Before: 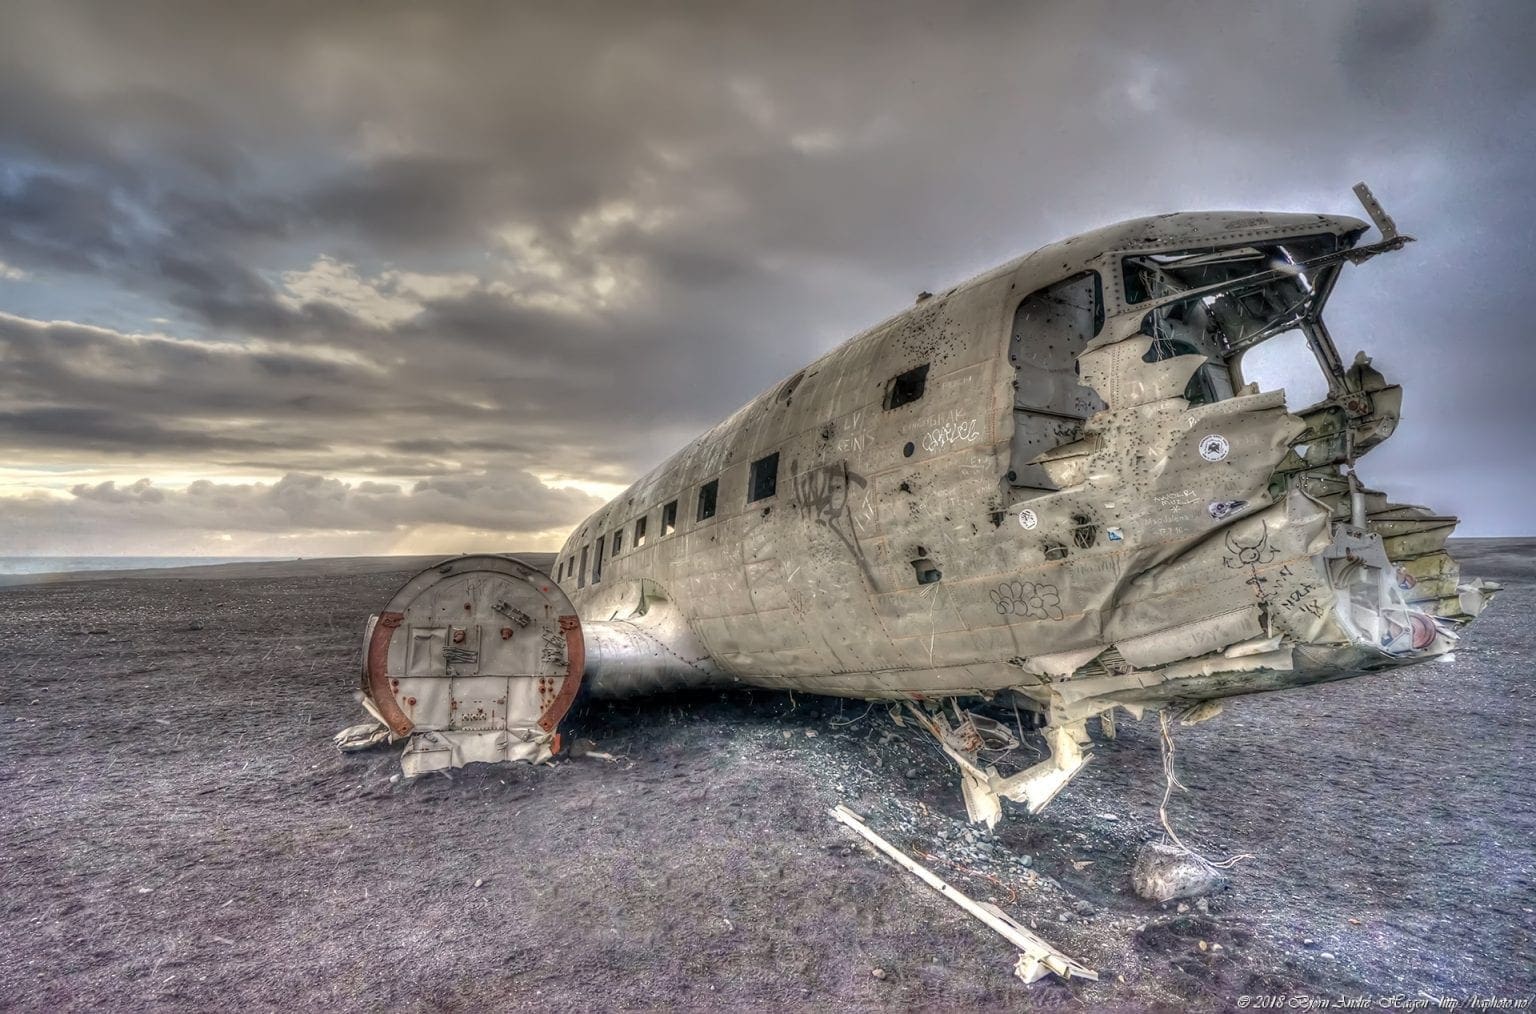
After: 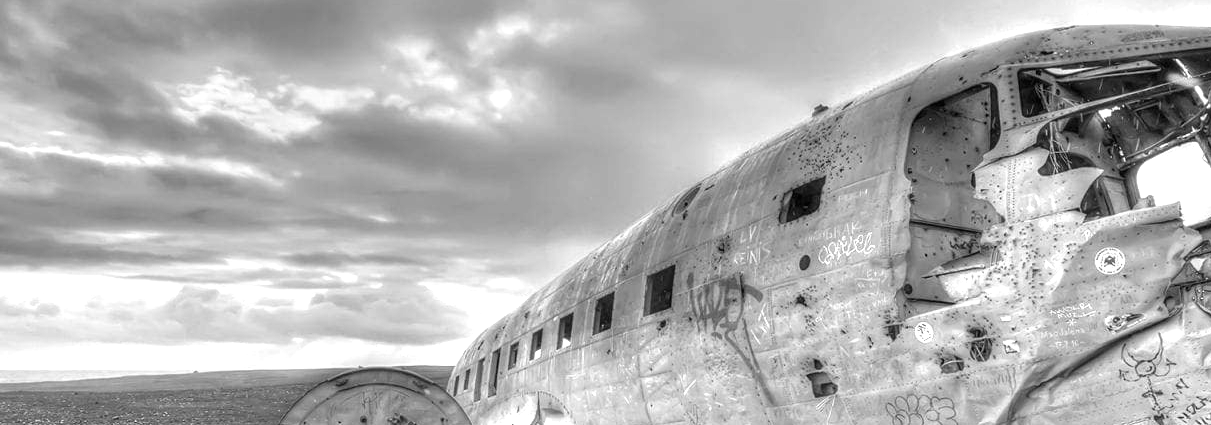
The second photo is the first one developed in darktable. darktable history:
color calibration: output gray [0.22, 0.42, 0.37, 0], x 0.335, y 0.35, temperature 5458.05 K
crop: left 6.814%, top 18.475%, right 14.305%, bottom 39.551%
exposure: black level correction 0, exposure 1.126 EV, compensate highlight preservation false
levels: mode automatic, levels [0, 0.51, 1]
